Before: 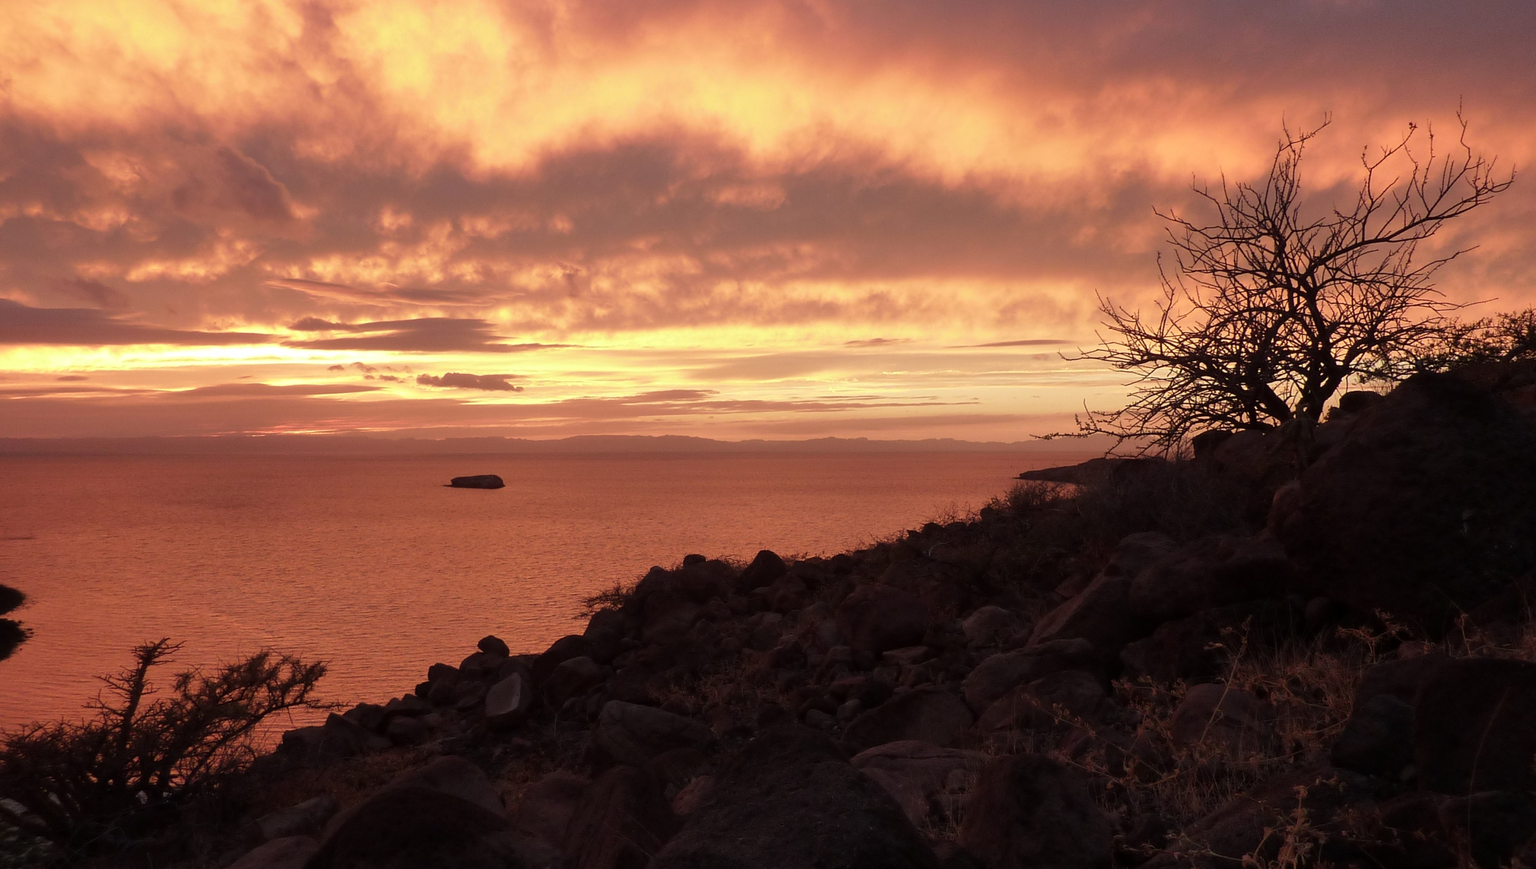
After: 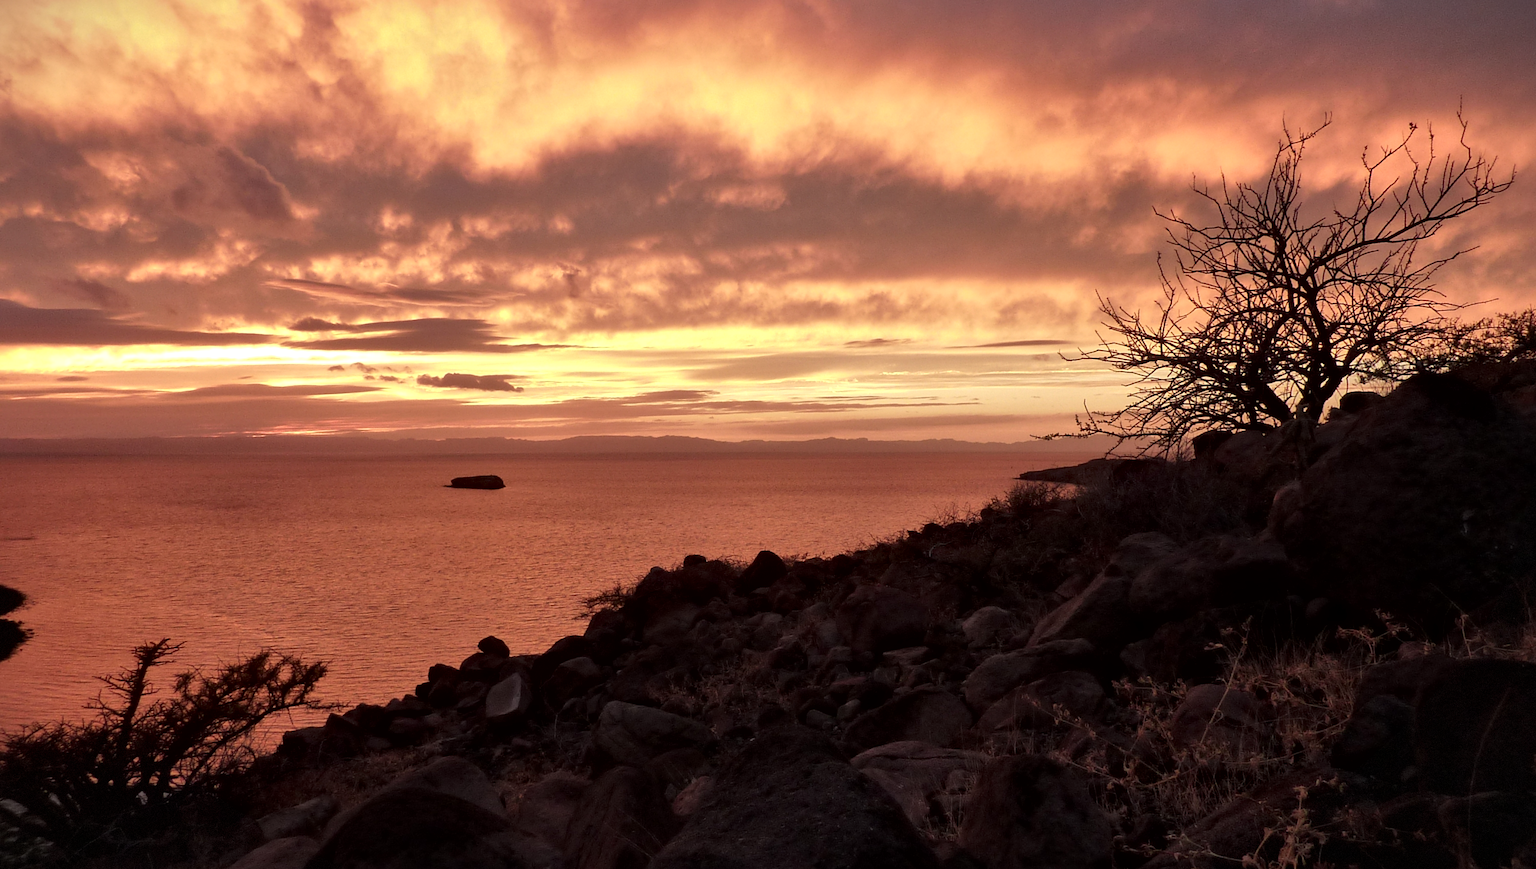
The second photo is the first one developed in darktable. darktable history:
local contrast: mode bilateral grid, contrast 25, coarseness 60, detail 151%, midtone range 0.2
exposure: black level correction 0.001, compensate highlight preservation false
vignetting: fall-off start 100%, brightness -0.406, saturation -0.3, width/height ratio 1.324, dithering 8-bit output, unbound false
